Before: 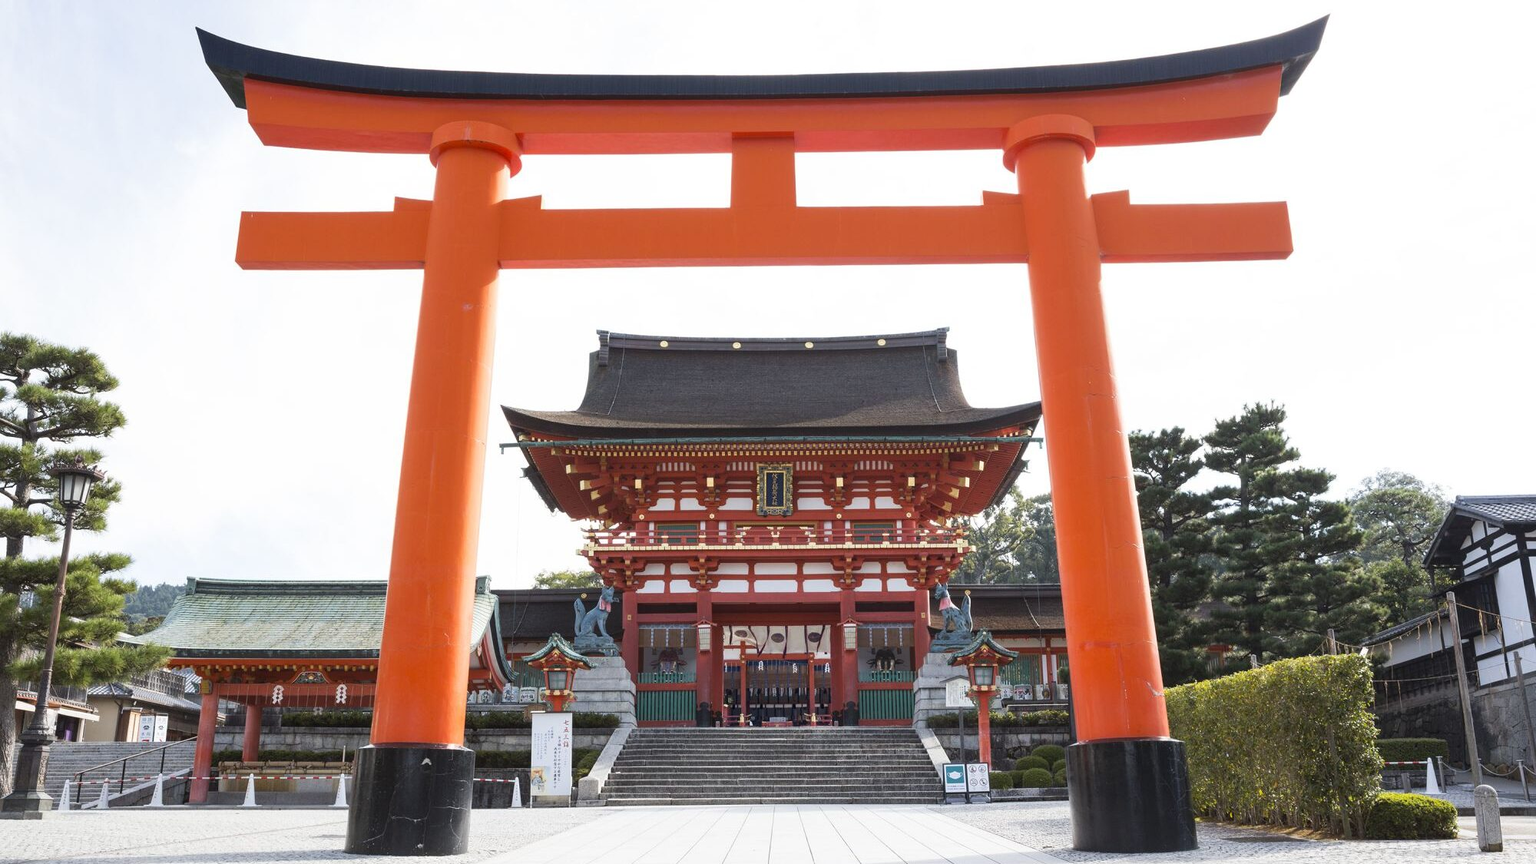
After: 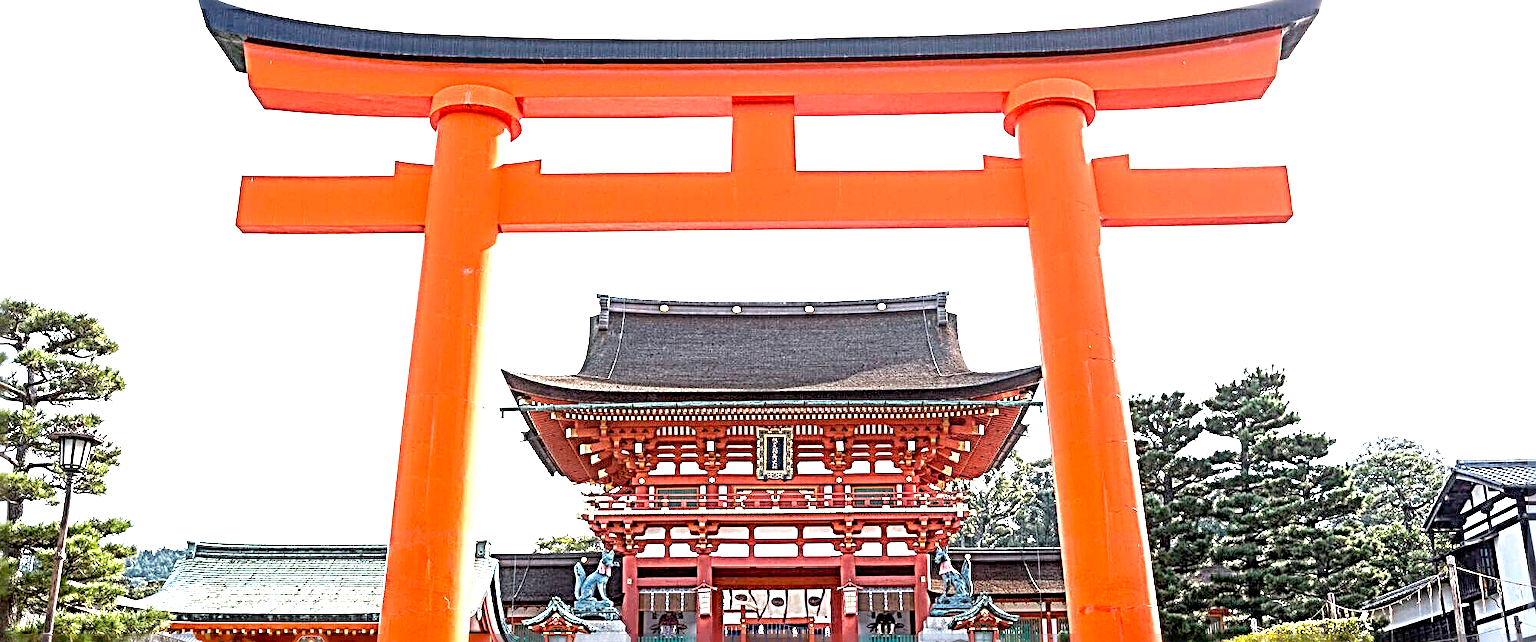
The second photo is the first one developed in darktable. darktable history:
crop: top 4.19%, bottom 21.42%
local contrast: on, module defaults
sharpen: radius 4.021, amount 1.999
exposure: black level correction 0.01, exposure 1 EV, compensate exposure bias true, compensate highlight preservation false
